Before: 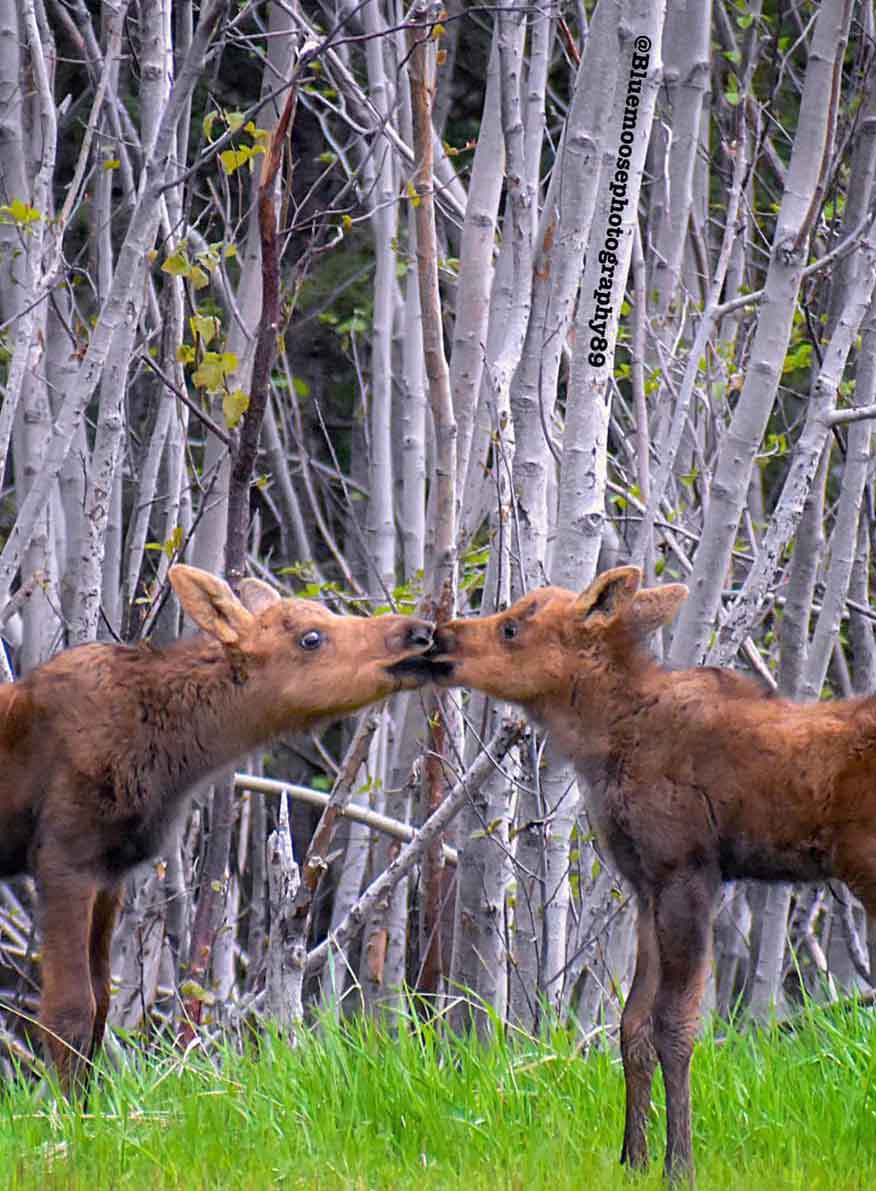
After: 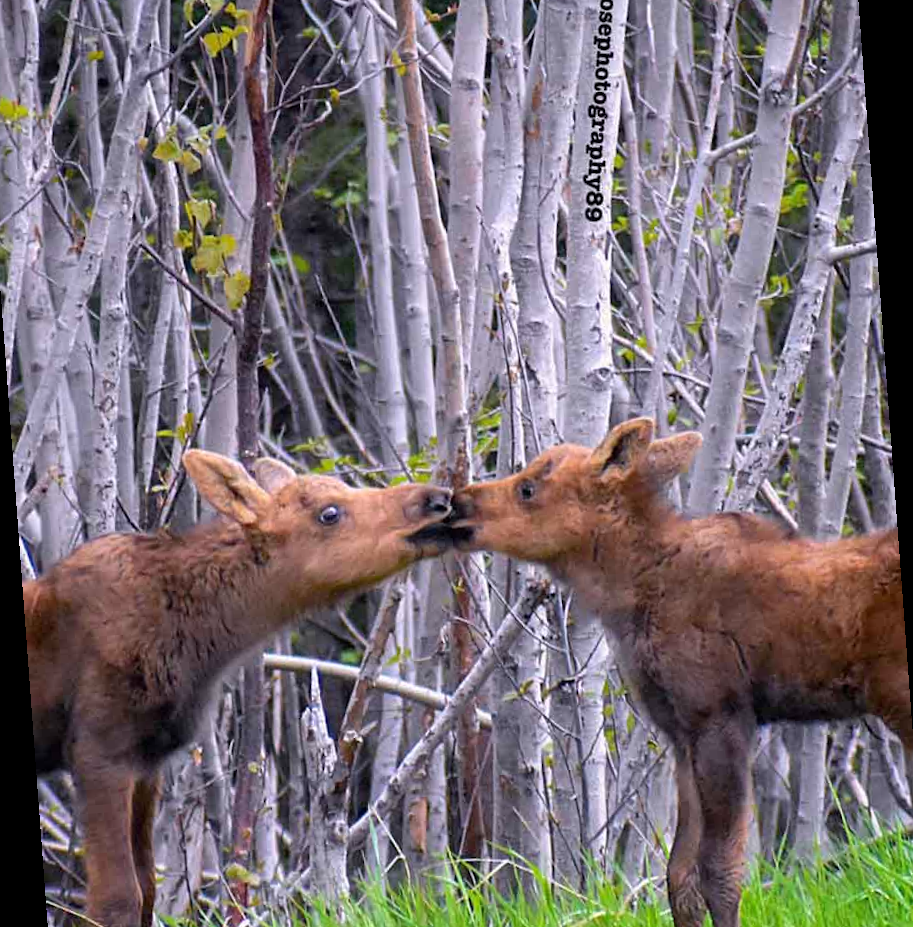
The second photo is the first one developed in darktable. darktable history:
rotate and perspective: rotation -4.25°, automatic cropping off
crop and rotate: left 2.991%, top 13.302%, right 1.981%, bottom 12.636%
white balance: red 1.004, blue 1.024
